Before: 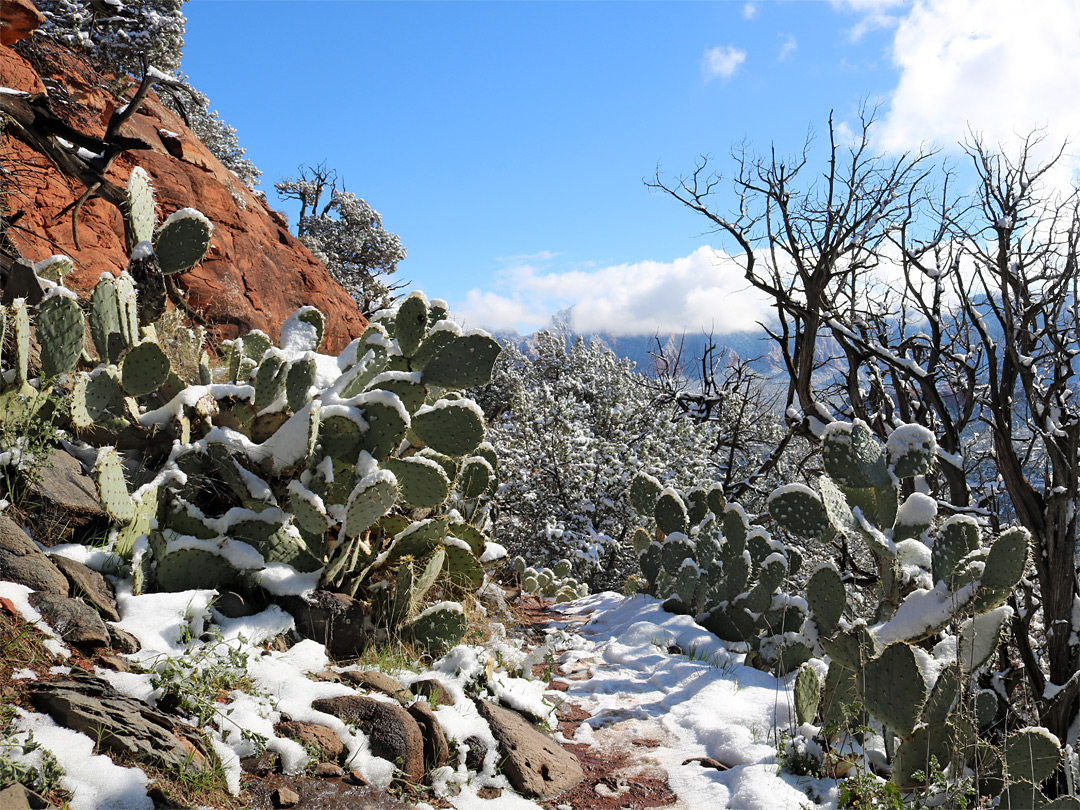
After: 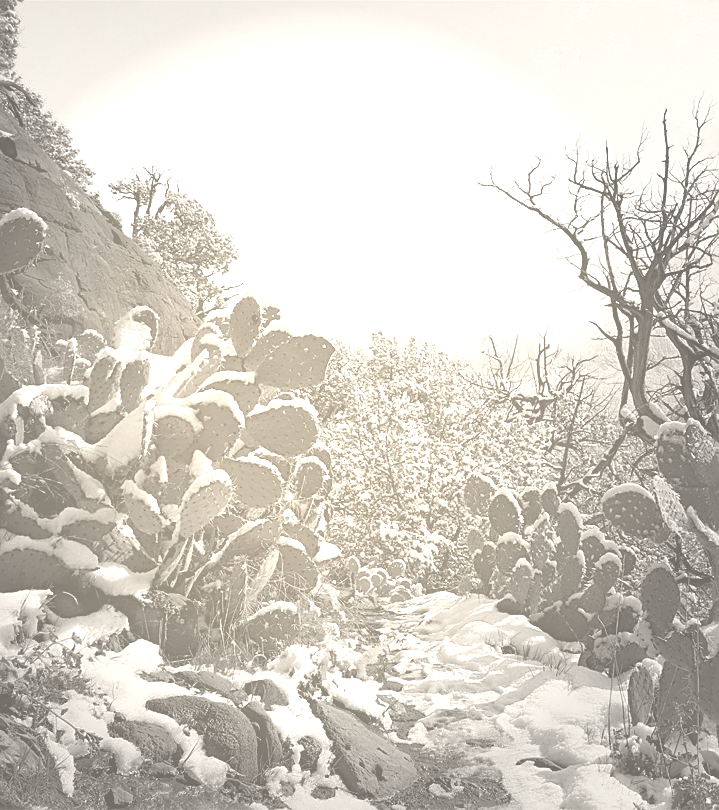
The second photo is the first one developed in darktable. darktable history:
color zones: curves: ch0 [(0.287, 0.048) (0.493, 0.484) (0.737, 0.816)]; ch1 [(0, 0) (0.143, 0) (0.286, 0) (0.429, 0) (0.571, 0) (0.714, 0) (0.857, 0)]
crop: left 15.419%, right 17.914%
color balance rgb: perceptual saturation grading › global saturation 20%, global vibrance 20%
local contrast: highlights 100%, shadows 100%, detail 131%, midtone range 0.2
sharpen: on, module defaults
colorize: hue 36°, saturation 71%, lightness 80.79%
vignetting: fall-off start 33.76%, fall-off radius 64.94%, brightness -0.575, center (-0.12, -0.002), width/height ratio 0.959
color calibration: illuminant custom, x 0.368, y 0.373, temperature 4330.32 K
